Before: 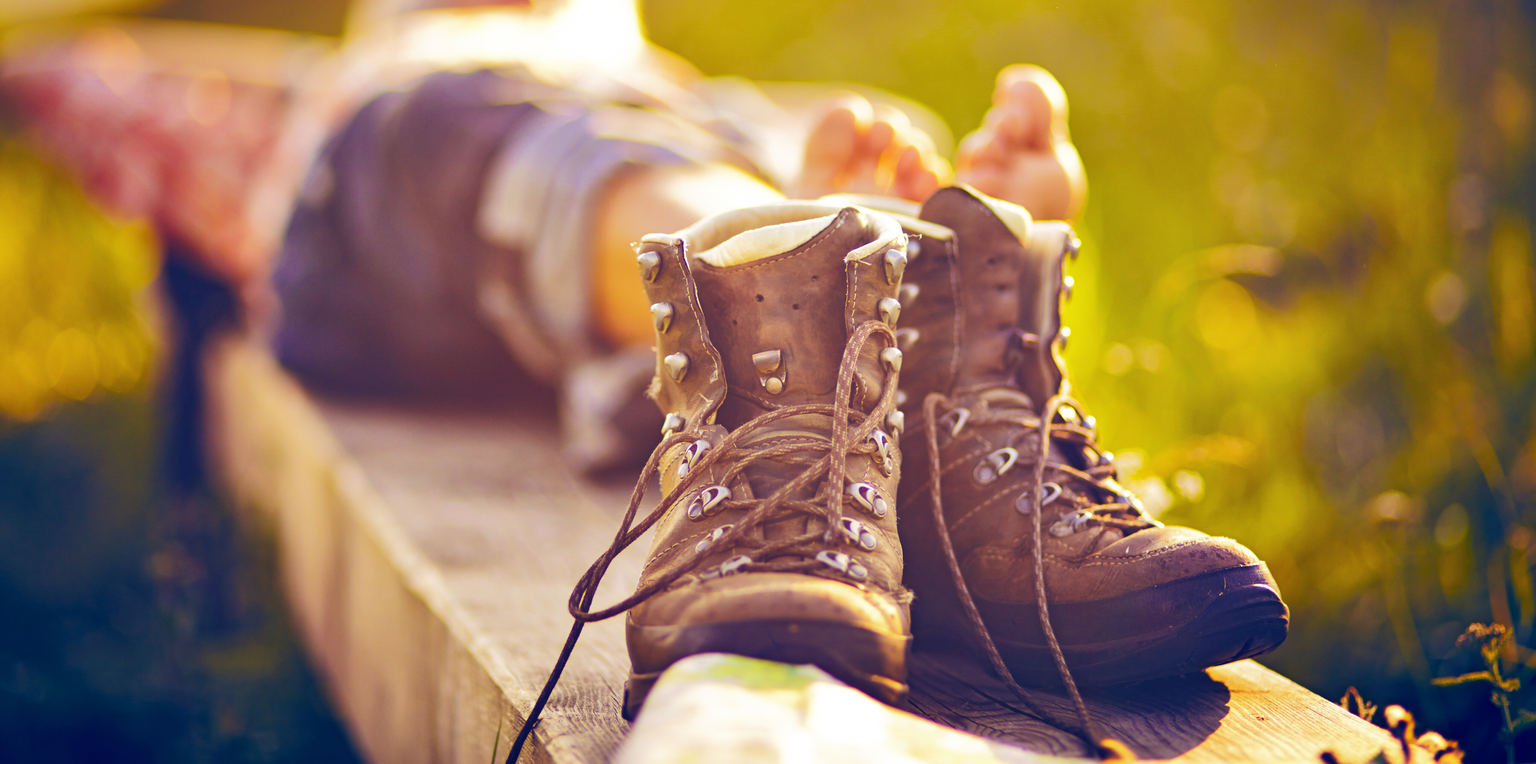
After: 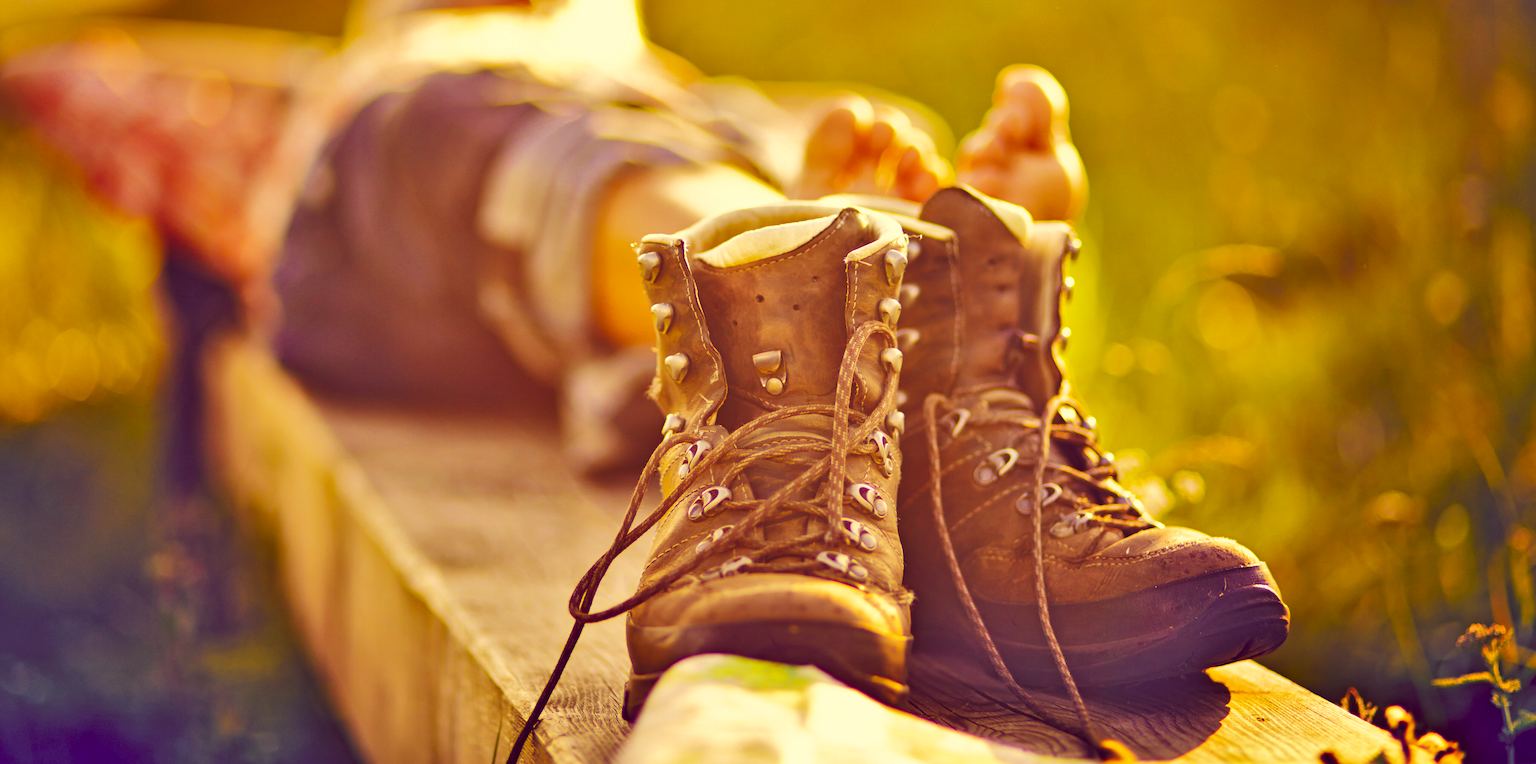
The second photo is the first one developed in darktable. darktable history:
color correction: highlights a* 1.12, highlights b* 24.26, shadows a* 15.58, shadows b* 24.26
shadows and highlights: shadows 60, soften with gaussian
